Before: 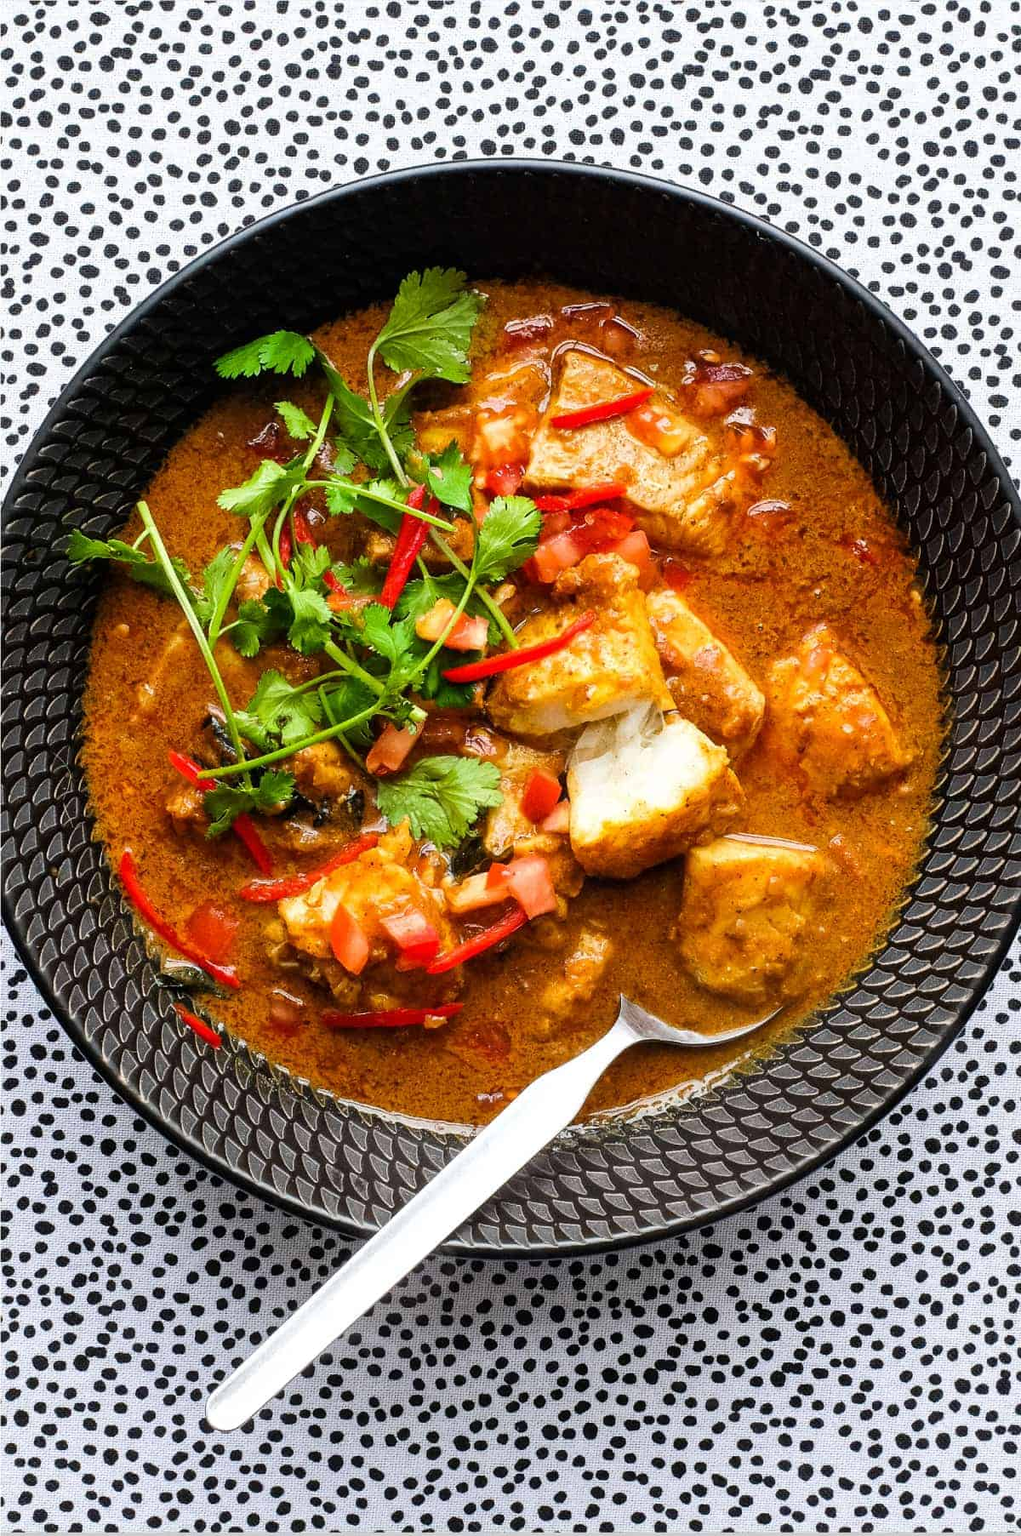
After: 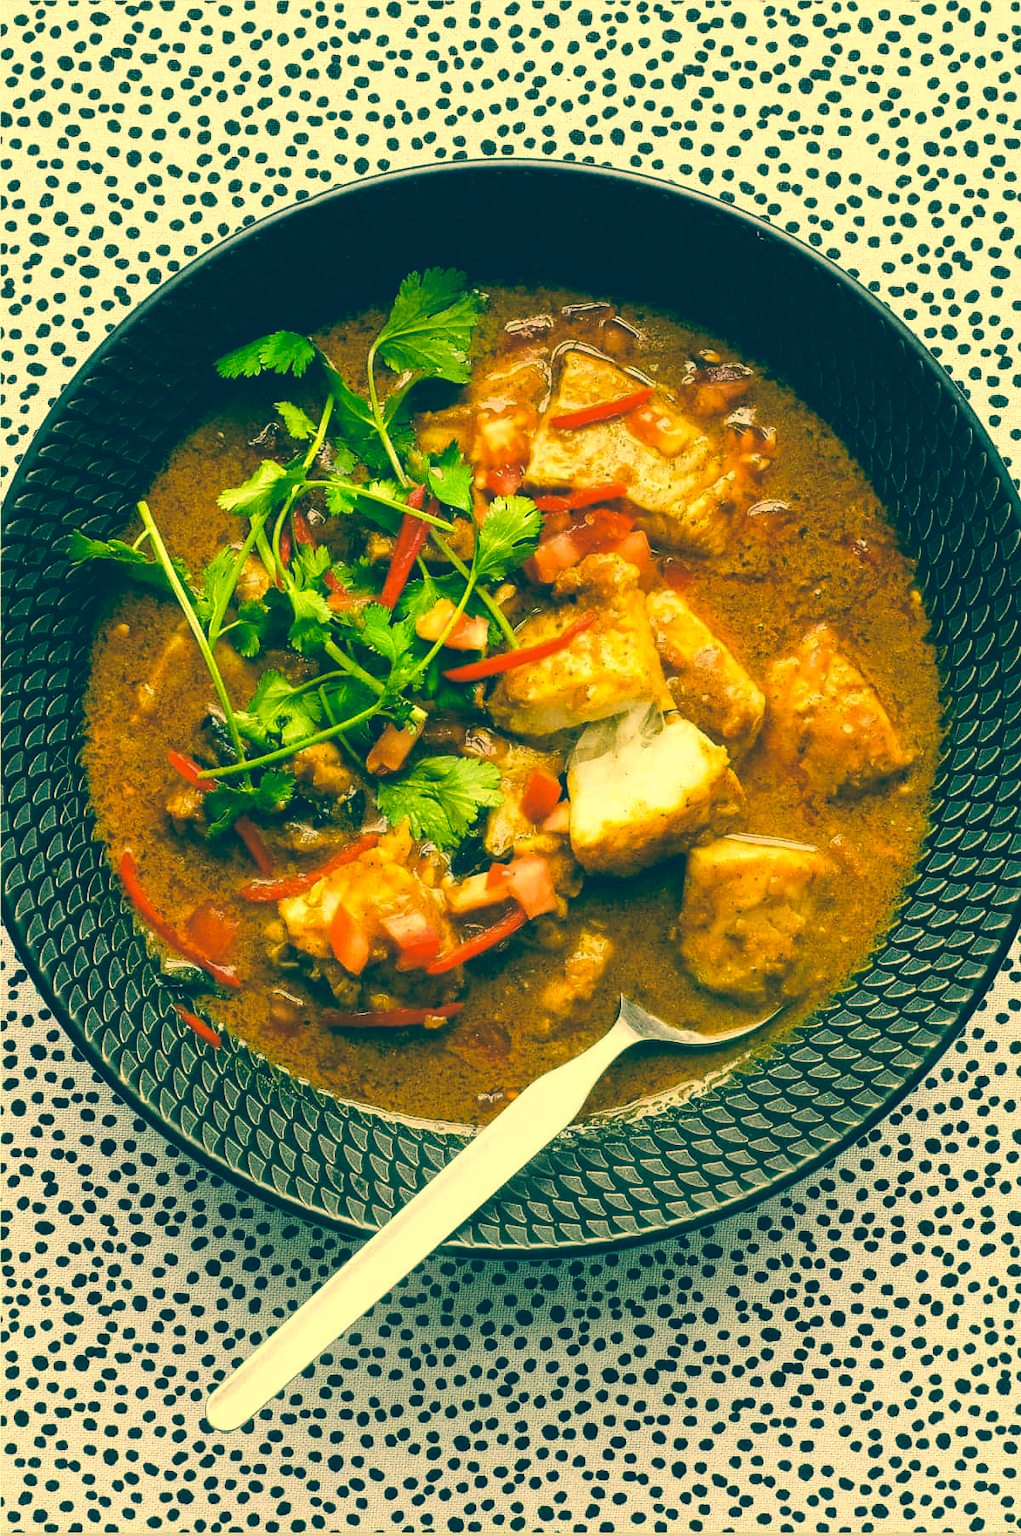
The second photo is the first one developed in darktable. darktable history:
color balance: lift [1.006, 0.985, 1.002, 1.015], gamma [1, 0.953, 1.008, 1.047], gain [1.076, 1.13, 1.004, 0.87]
color correction: highlights a* 1.83, highlights b* 34.02, shadows a* -36.68, shadows b* -5.48
